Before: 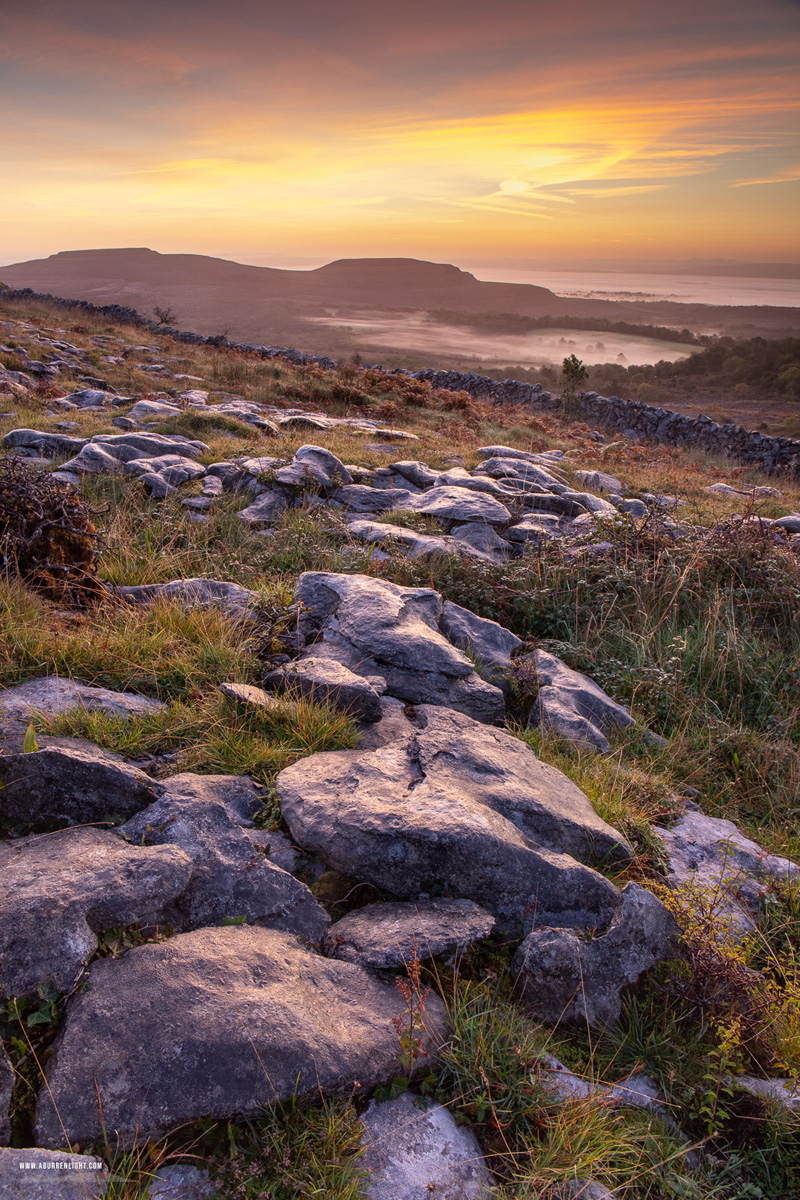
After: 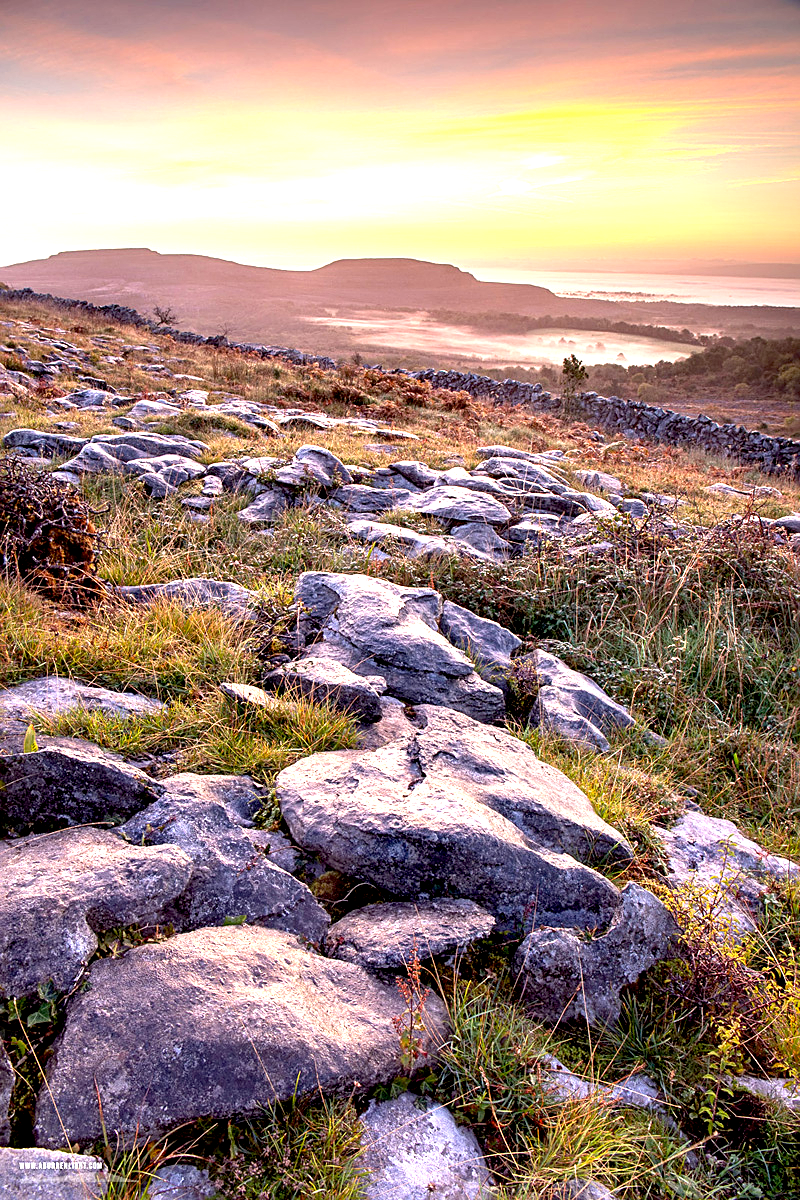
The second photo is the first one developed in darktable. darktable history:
sharpen: on, module defaults
exposure: black level correction 0.008, exposure 1.415 EV, compensate highlight preservation false
